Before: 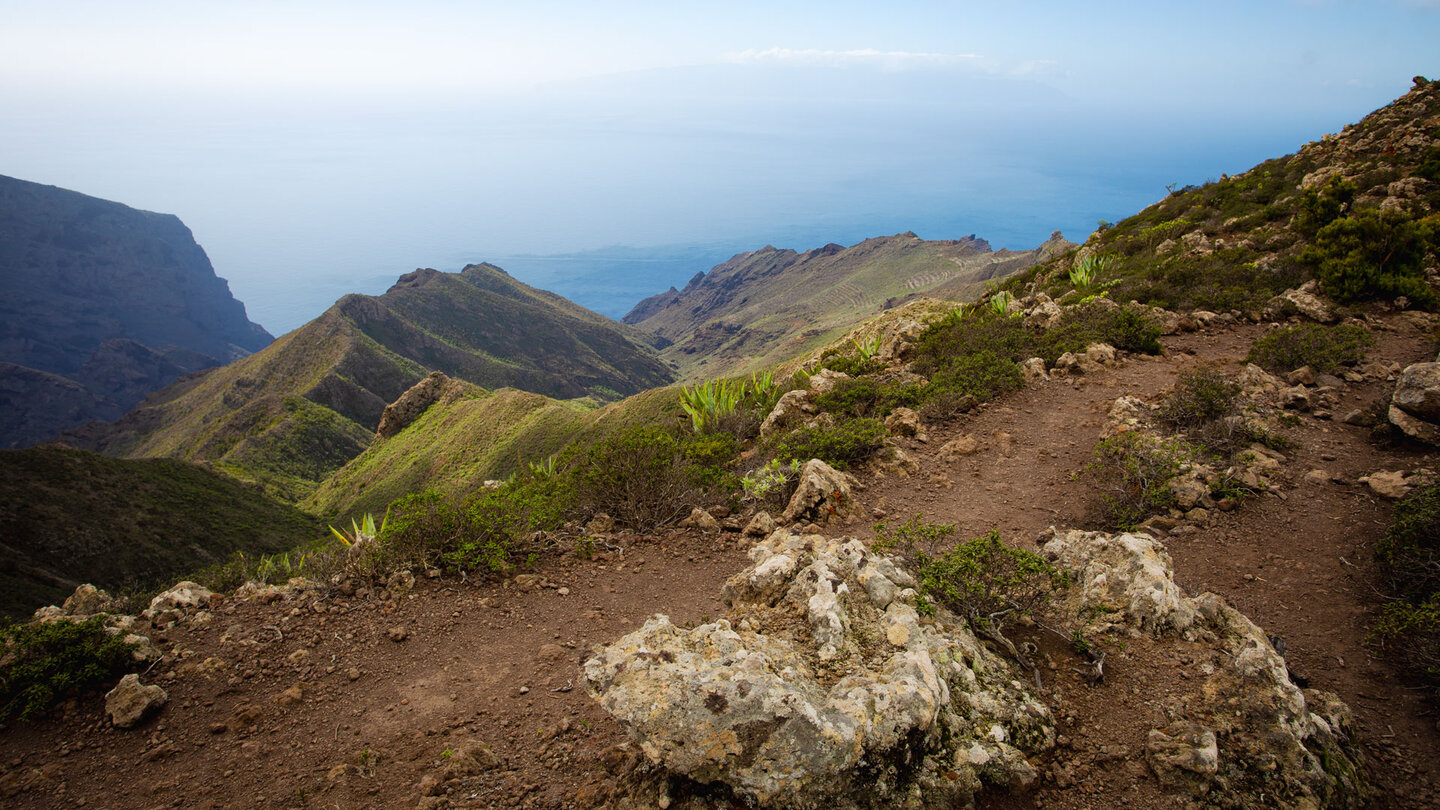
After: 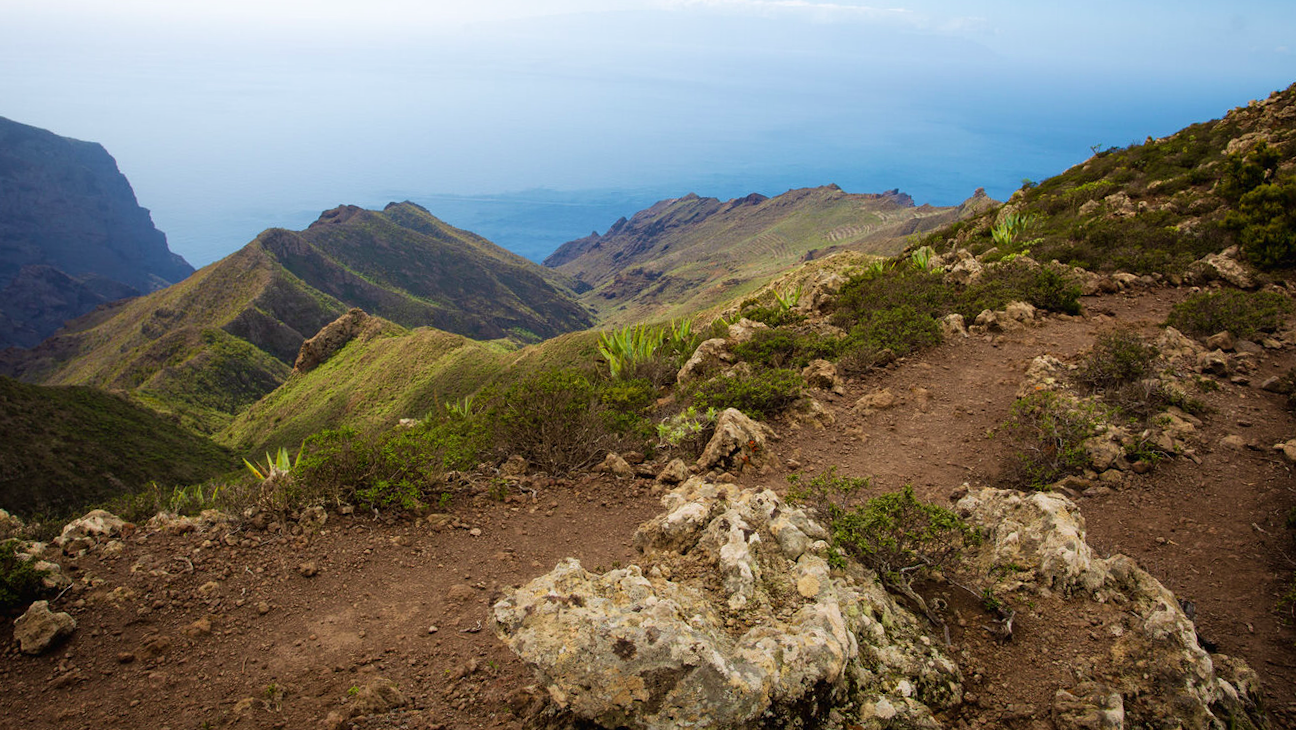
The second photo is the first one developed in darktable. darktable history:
velvia: on, module defaults
crop and rotate: angle -1.87°, left 3.163%, top 4.251%, right 1.623%, bottom 0.429%
